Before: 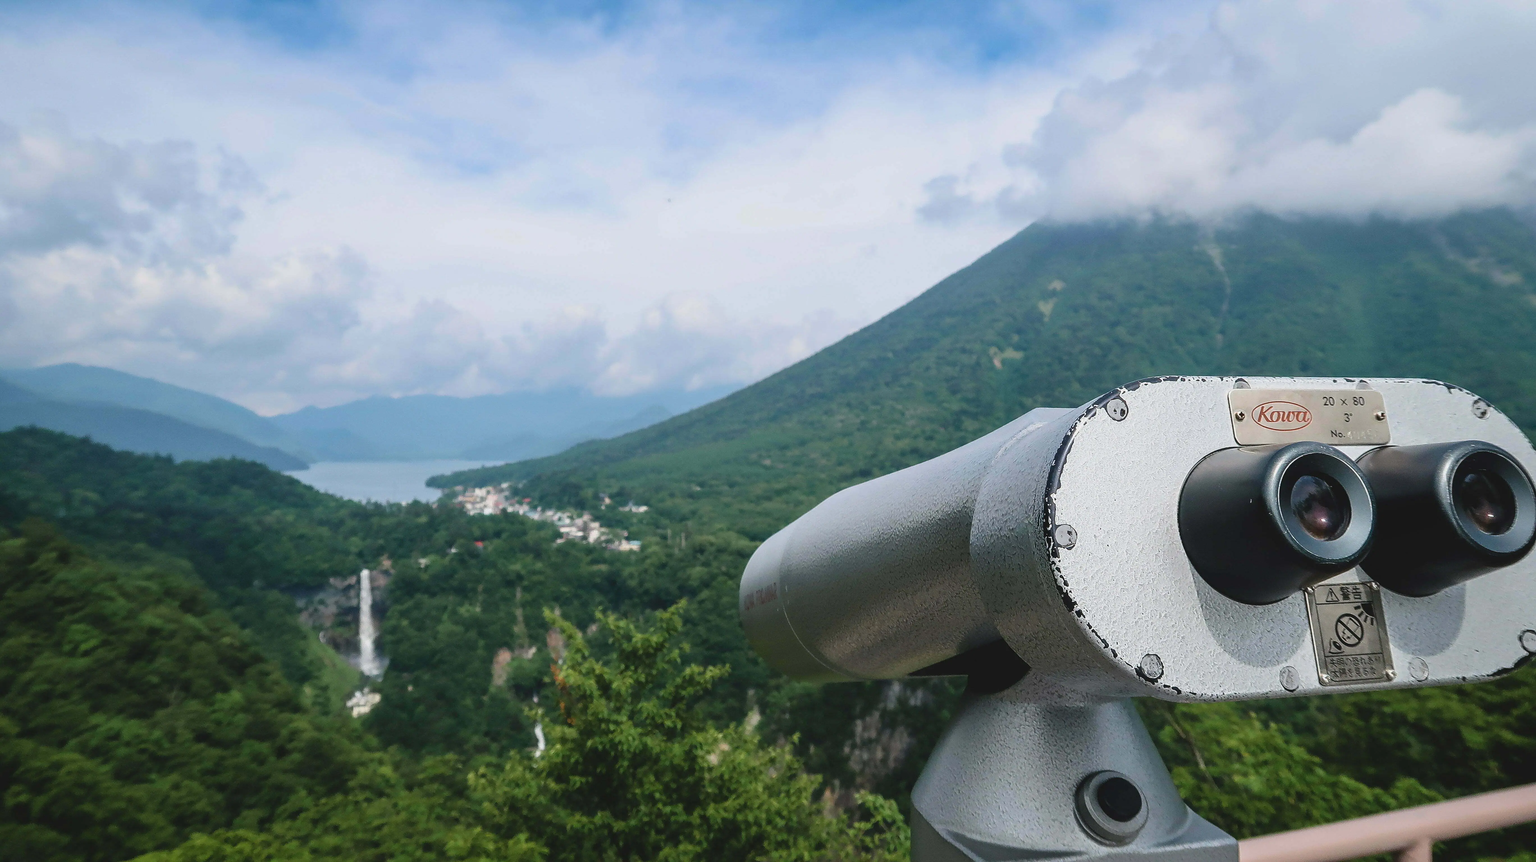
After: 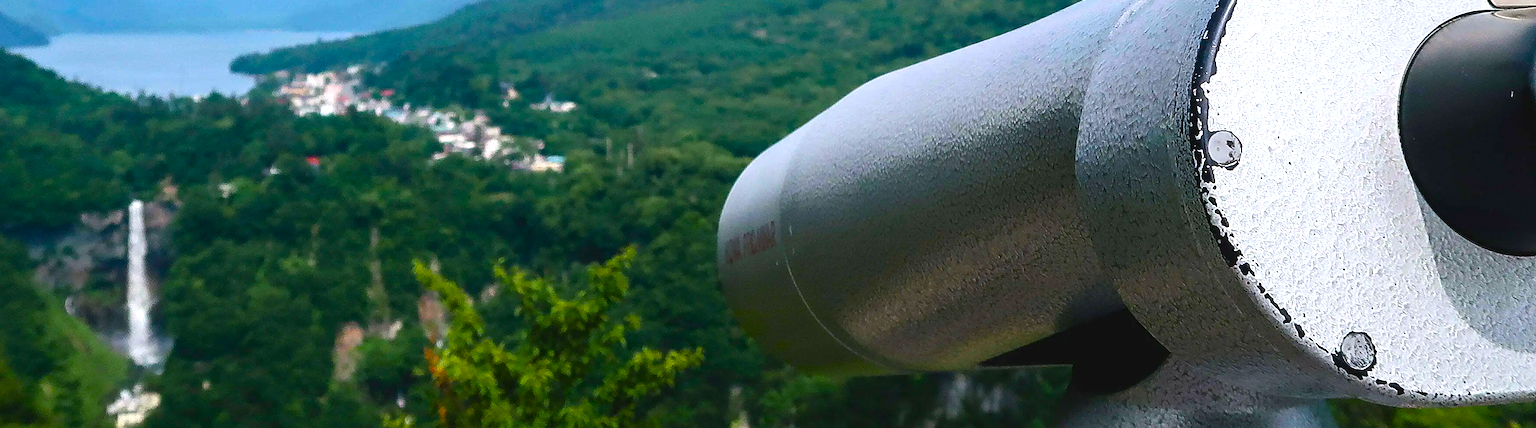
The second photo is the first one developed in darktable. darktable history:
crop: left 18.091%, top 51.13%, right 17.525%, bottom 16.85%
white balance: red 1.004, blue 1.024
levels: levels [0.016, 0.5, 0.996]
color balance rgb: linear chroma grading › global chroma 9%, perceptual saturation grading › global saturation 36%, perceptual saturation grading › shadows 35%, perceptual brilliance grading › global brilliance 15%, perceptual brilliance grading › shadows -35%, global vibrance 15%
